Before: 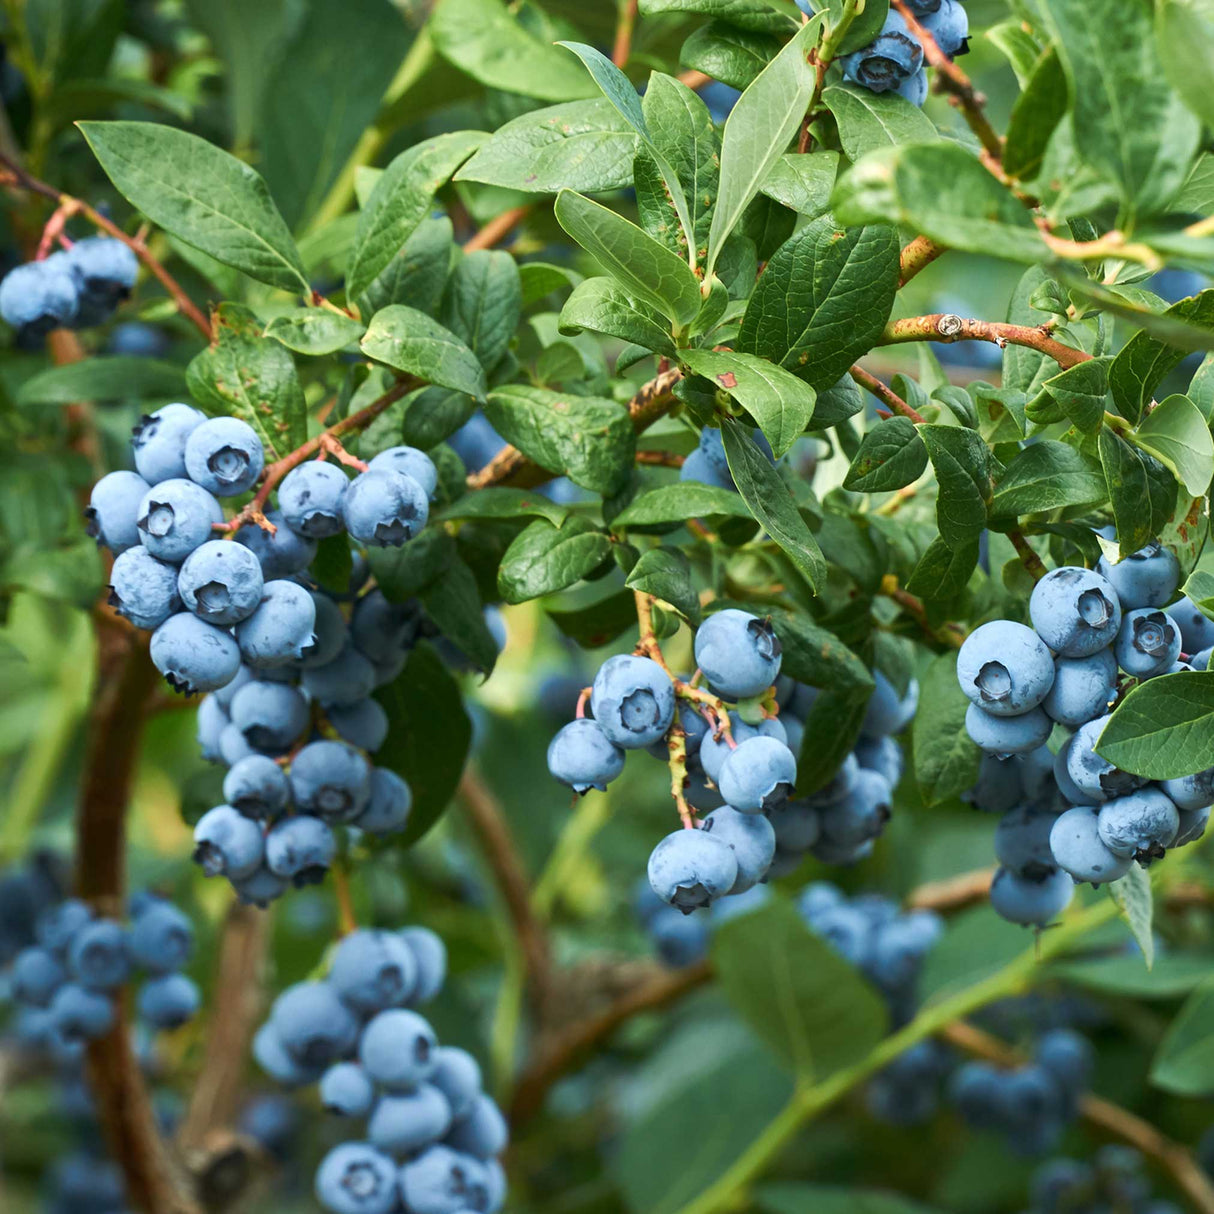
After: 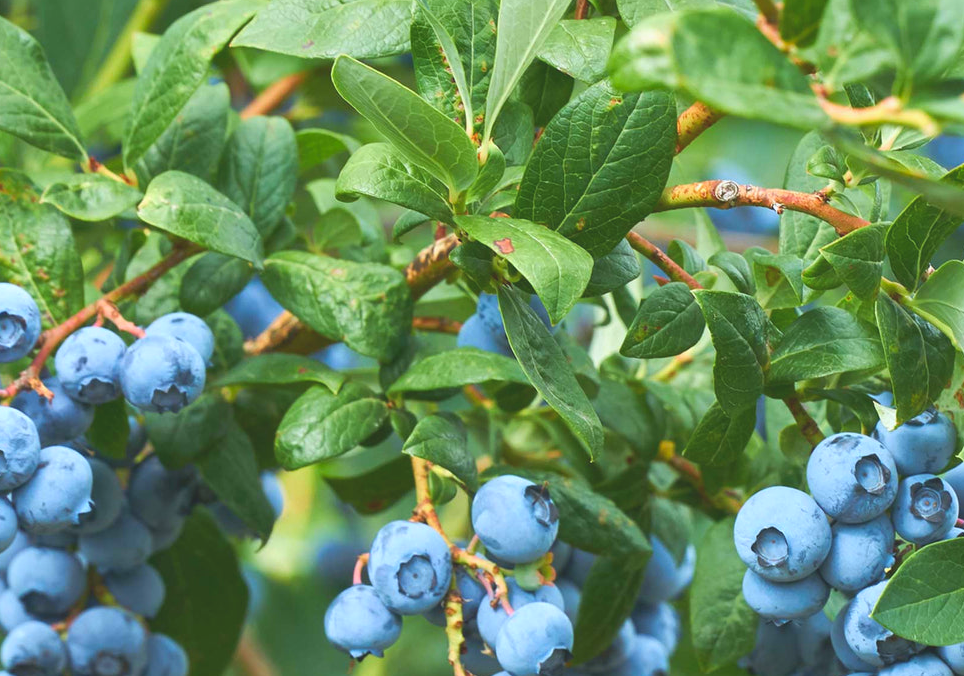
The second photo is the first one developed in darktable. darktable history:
contrast equalizer: octaves 7, y [[0.6 ×6], [0.55 ×6], [0 ×6], [0 ×6], [0 ×6]], mix 0.15
contrast brightness saturation: contrast -0.28
exposure: black level correction -0.002, exposure 0.54 EV, compensate highlight preservation false
white balance: red 0.983, blue 1.036
crop: left 18.38%, top 11.092%, right 2.134%, bottom 33.217%
